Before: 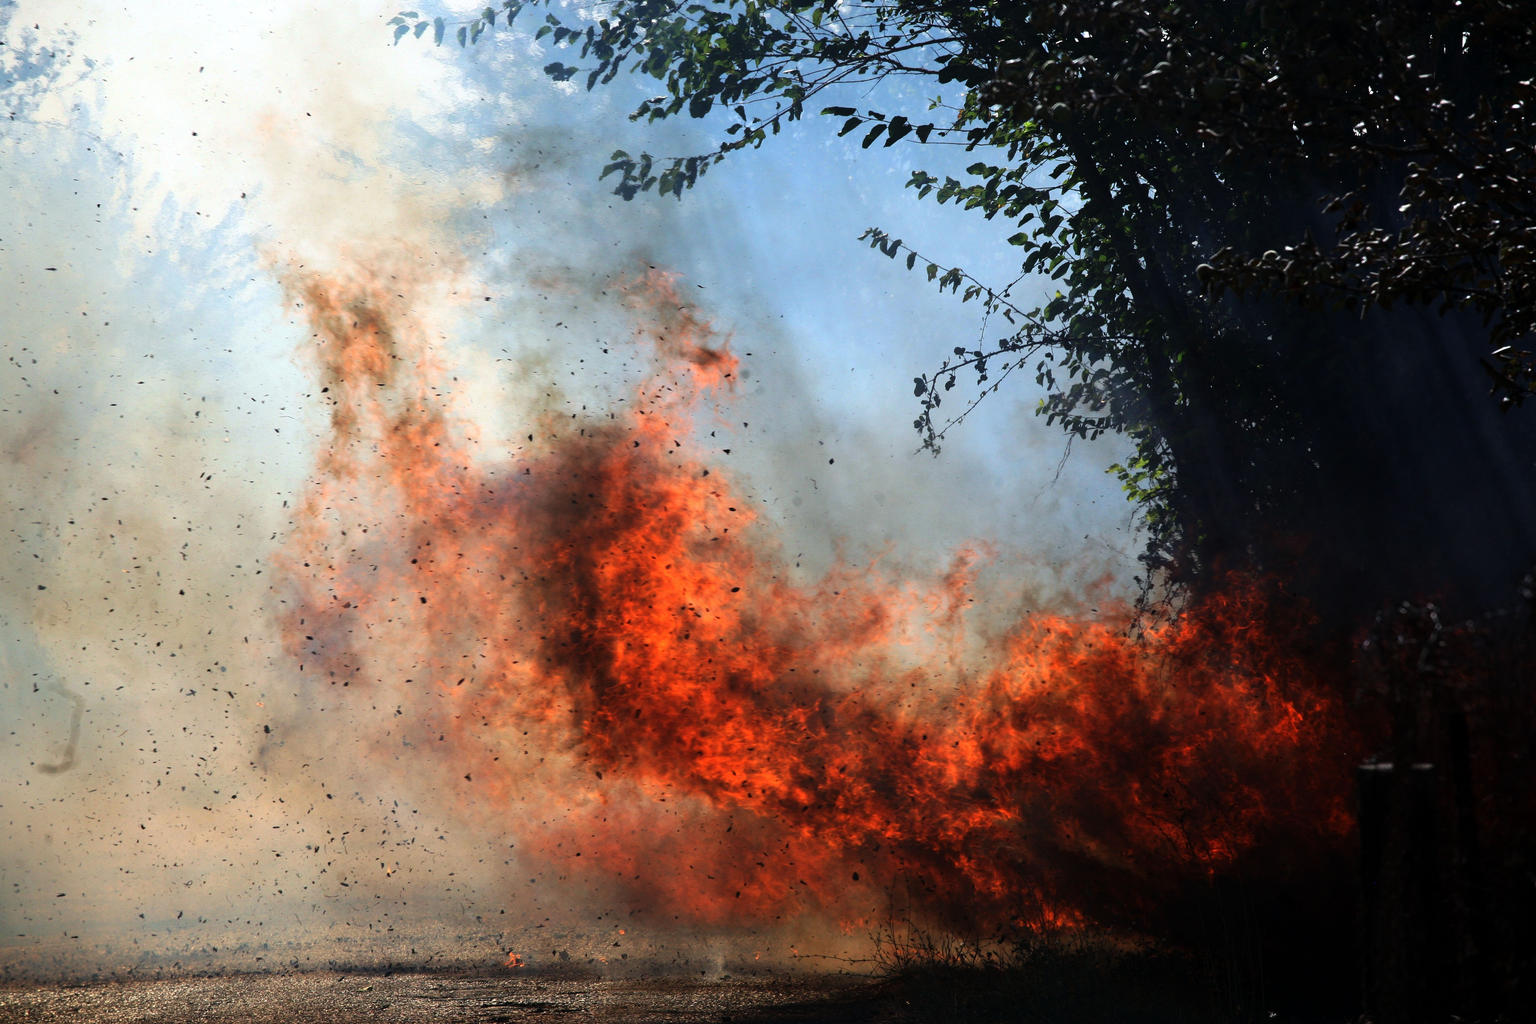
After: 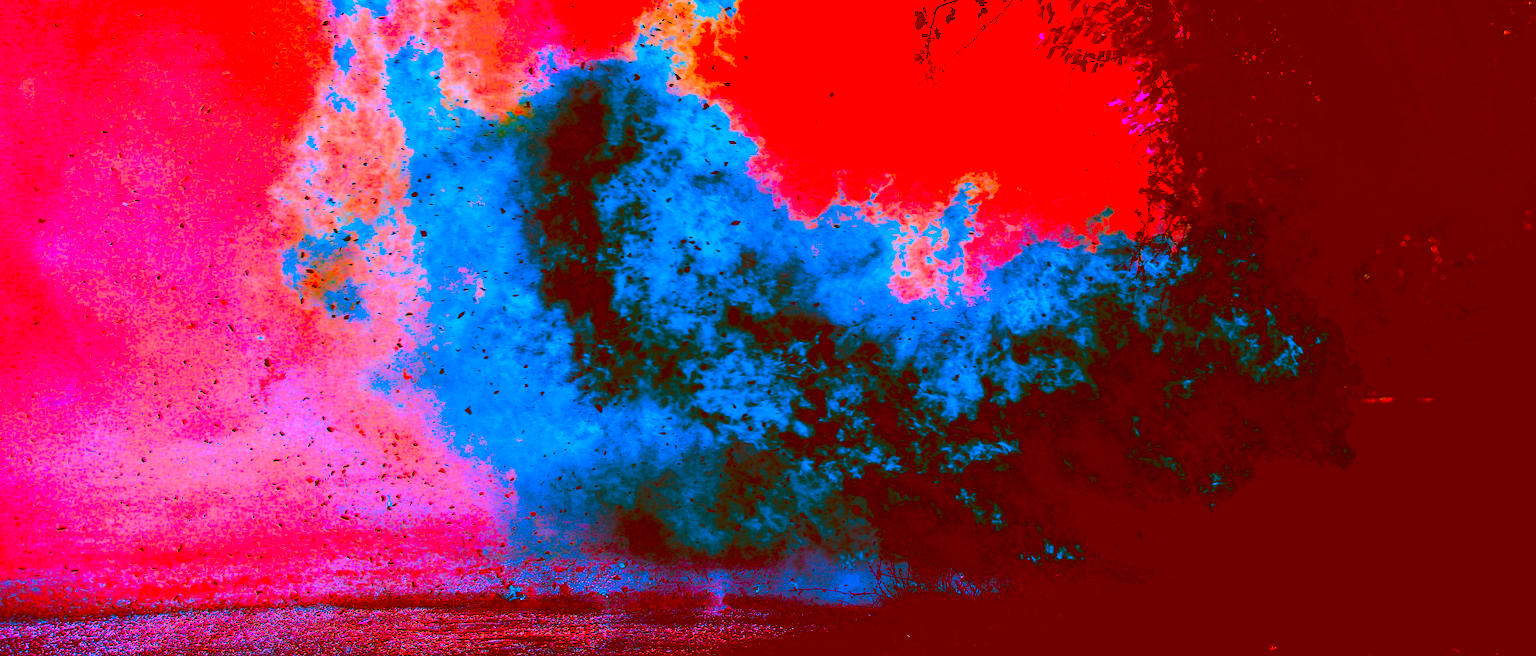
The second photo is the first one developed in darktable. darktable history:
sharpen: on, module defaults
contrast brightness saturation: saturation 0.124
tone equalizer: -8 EV 0.246 EV, -7 EV 0.43 EV, -6 EV 0.445 EV, -5 EV 0.229 EV, -3 EV -0.248 EV, -2 EV -0.421 EV, -1 EV -0.395 EV, +0 EV -0.272 EV
crop and rotate: top 35.86%
color balance rgb: power › luminance -3.646%, power › hue 139.62°, global offset › luminance -0.495%, linear chroma grading › shadows -29.395%, linear chroma grading › global chroma 35.522%, perceptual saturation grading › global saturation 23.456%, perceptual saturation grading › highlights -24.438%, perceptual saturation grading › mid-tones 23.994%, perceptual saturation grading › shadows 40.242%, global vibrance -8.002%, contrast -13.213%, saturation formula JzAzBz (2021)
base curve: curves: ch0 [(0, 0) (0.028, 0.03) (0.121, 0.232) (0.46, 0.748) (0.859, 0.968) (1, 1)], exposure shift 0.01, preserve colors none
color correction: highlights a* -39.19, highlights b* -39.32, shadows a* -39.73, shadows b* -39.21, saturation -2.98
